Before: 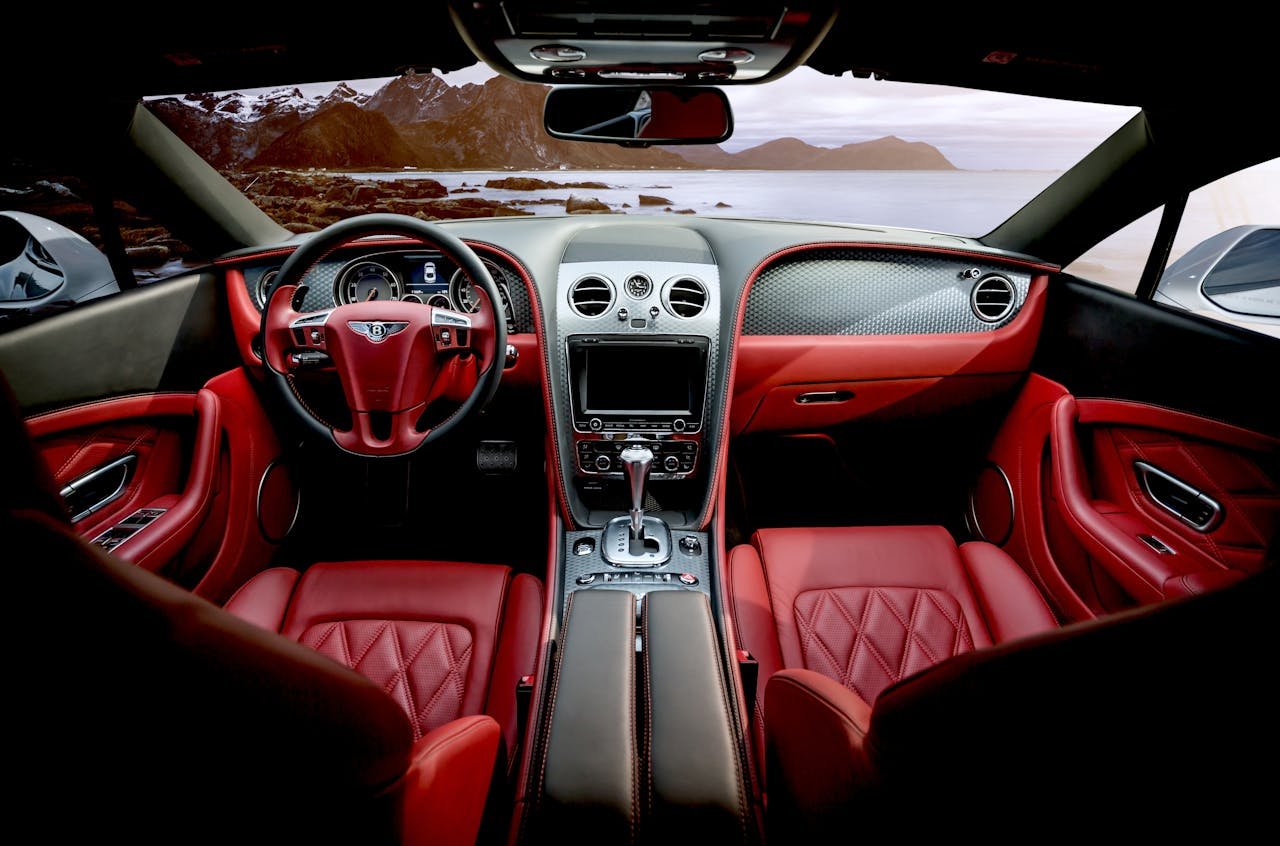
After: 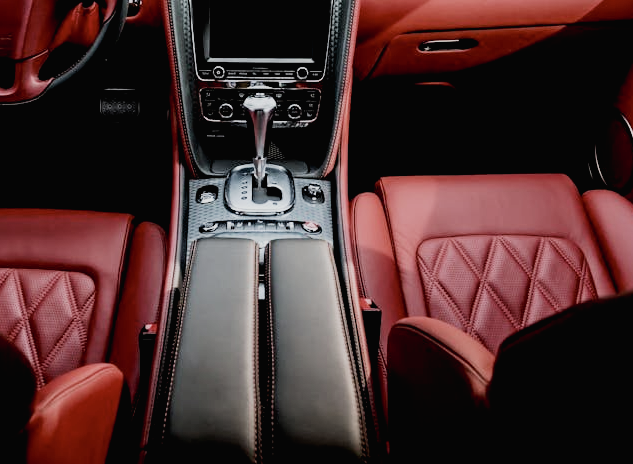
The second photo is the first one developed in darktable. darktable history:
filmic rgb: black relative exposure -7.65 EV, white relative exposure 4.56 EV, hardness 3.61, add noise in highlights 0.002, color science v3 (2019), use custom middle-gray values true, contrast in highlights soft
contrast brightness saturation: contrast 0.1, saturation -0.301
crop: left 29.517%, top 41.637%, right 21.028%, bottom 3.49%
tone curve: curves: ch0 [(0, 0.013) (0.054, 0.018) (0.205, 0.191) (0.289, 0.292) (0.39, 0.424) (0.493, 0.551) (0.666, 0.743) (0.795, 0.841) (1, 0.998)]; ch1 [(0, 0) (0.385, 0.343) (0.439, 0.415) (0.494, 0.495) (0.501, 0.501) (0.51, 0.509) (0.548, 0.554) (0.586, 0.601) (0.66, 0.687) (0.783, 0.804) (1, 1)]; ch2 [(0, 0) (0.304, 0.31) (0.403, 0.399) (0.441, 0.428) (0.47, 0.469) (0.498, 0.496) (0.524, 0.538) (0.566, 0.579) (0.633, 0.665) (0.7, 0.711) (1, 1)], preserve colors none
